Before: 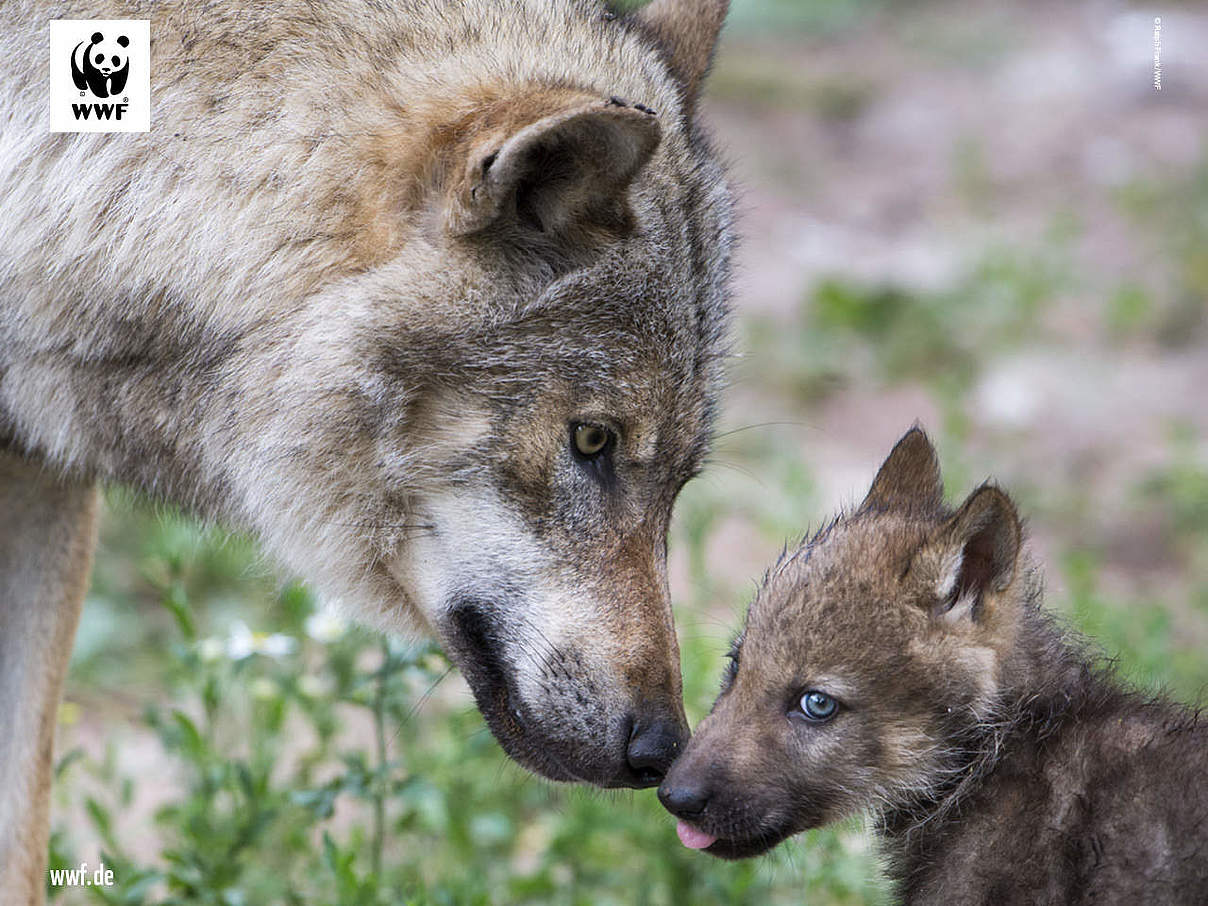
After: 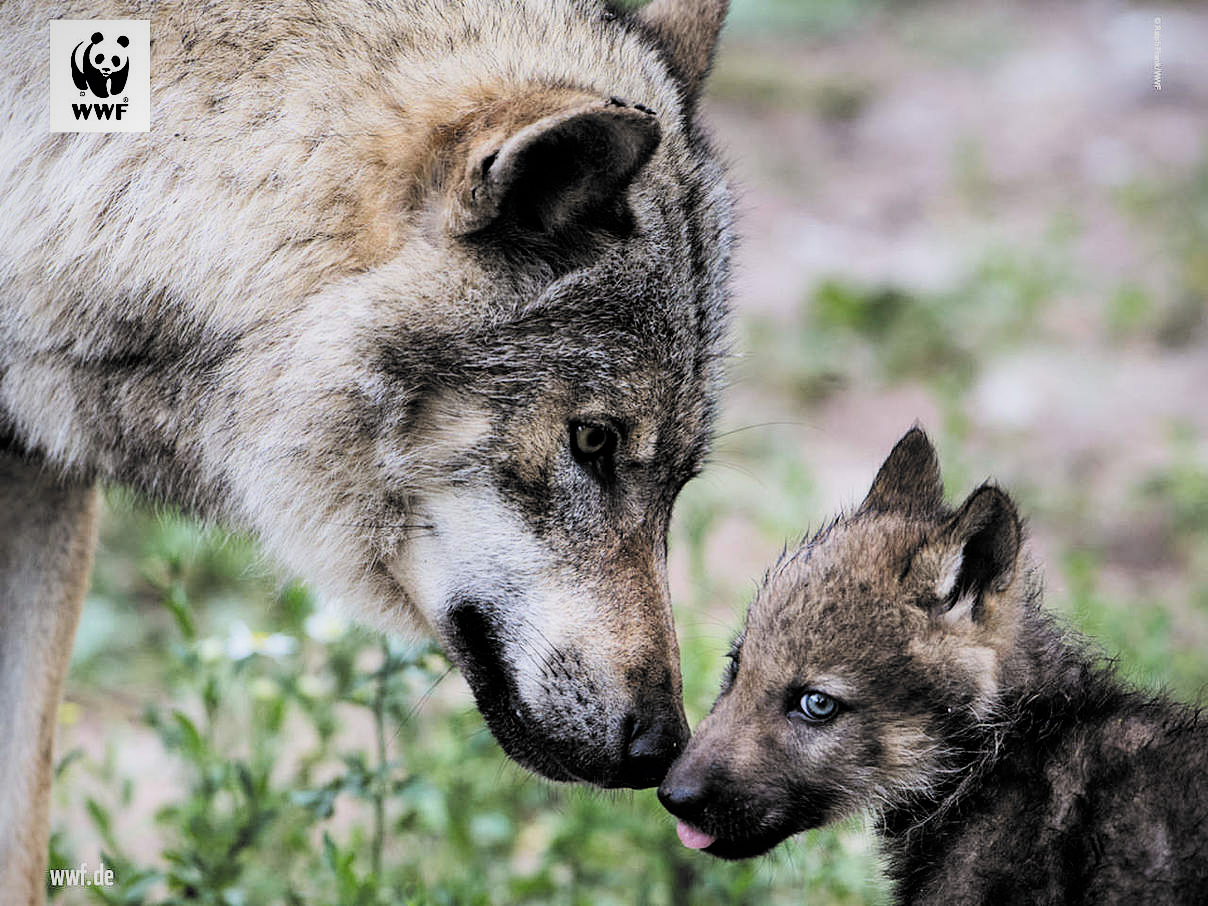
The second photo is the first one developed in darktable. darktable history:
vignetting: fall-off start 100.37%, fall-off radius 71.96%, saturation 0.043, width/height ratio 1.177, unbound false
filmic rgb: black relative exposure -5.09 EV, white relative exposure 3.5 EV, hardness 3.16, contrast 1.484, highlights saturation mix -49.52%, color science v6 (2022)
